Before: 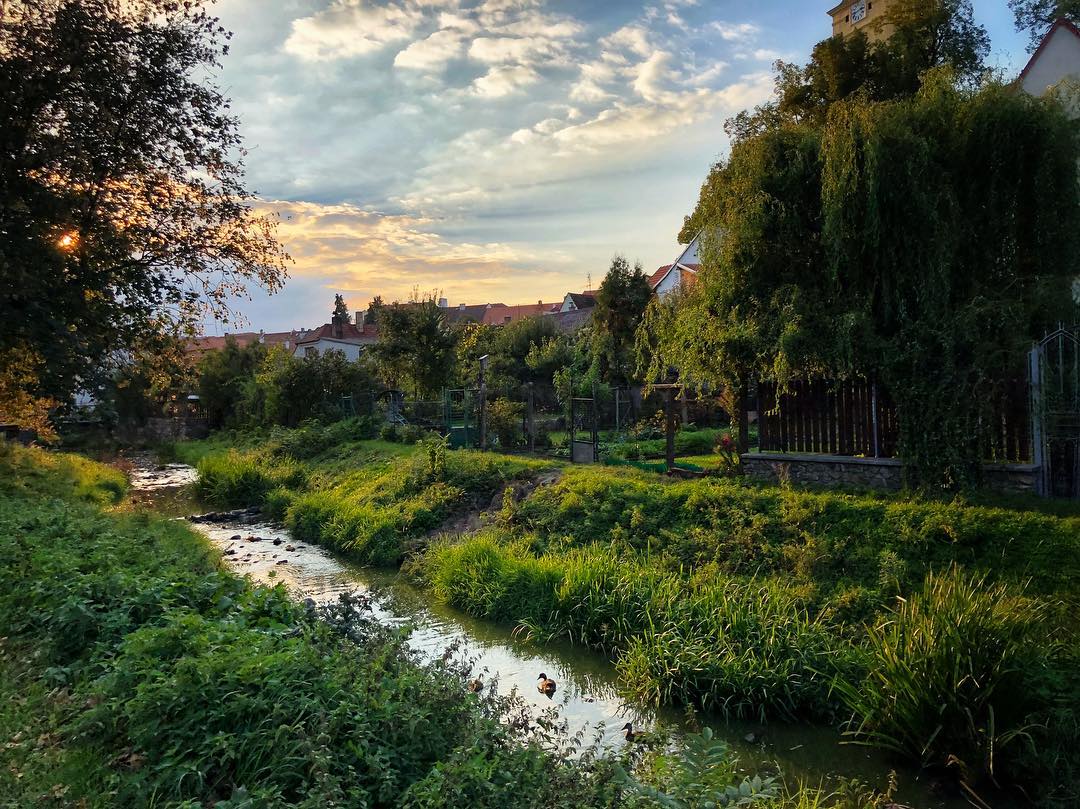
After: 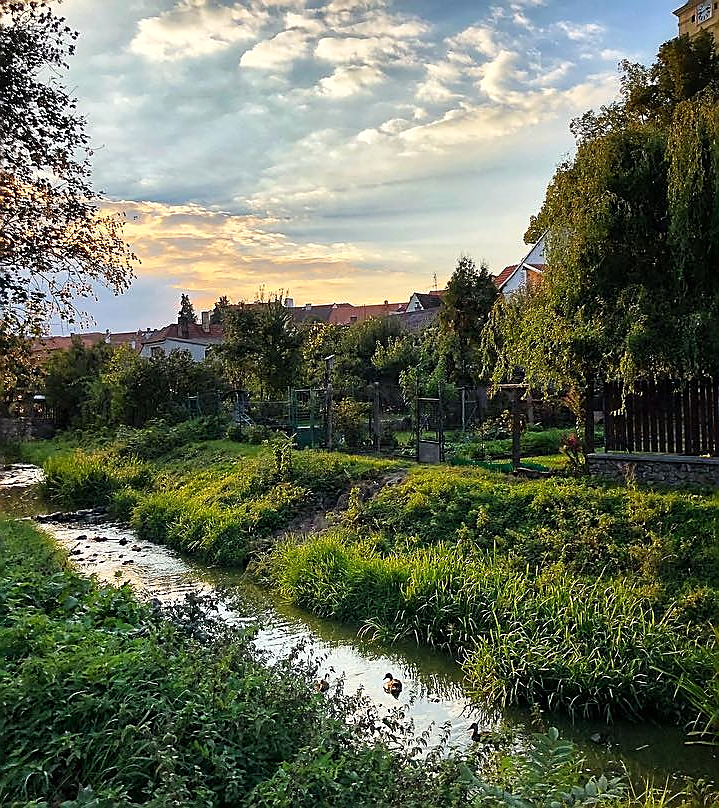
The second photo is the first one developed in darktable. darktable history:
sharpen: radius 1.4, amount 1.25, threshold 0.7
crop and rotate: left 14.292%, right 19.041%
exposure: exposure 0.127 EV, compensate highlight preservation false
tone equalizer: on, module defaults
